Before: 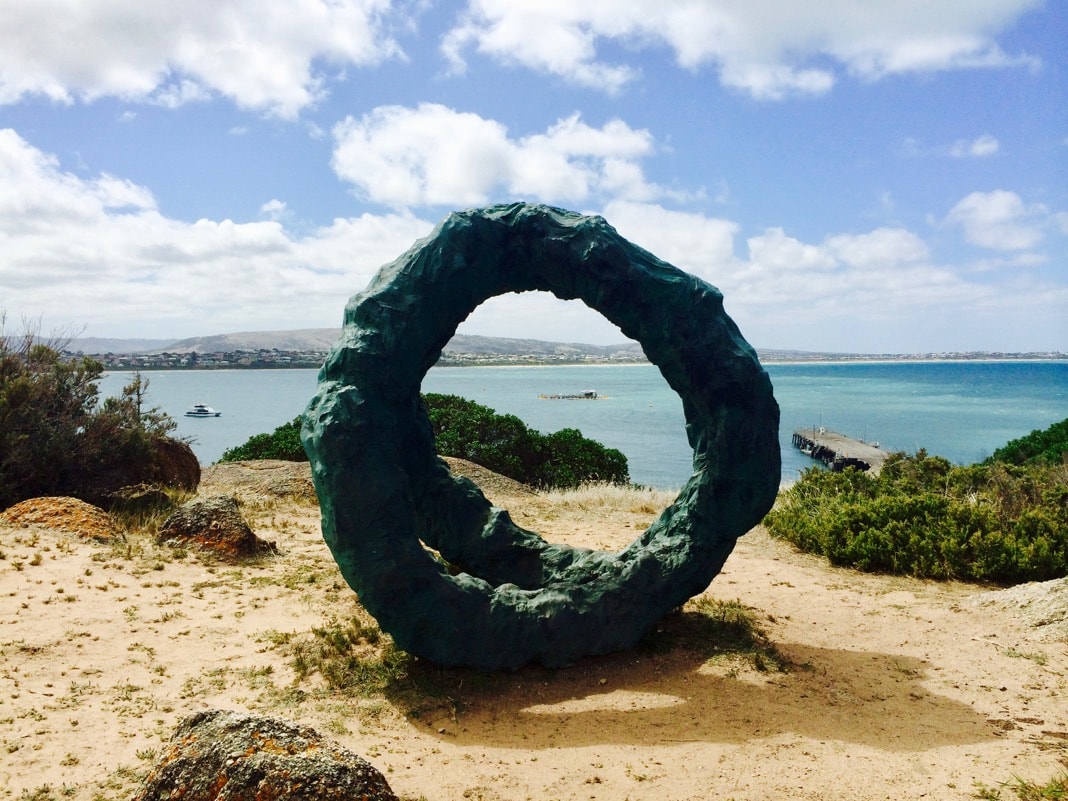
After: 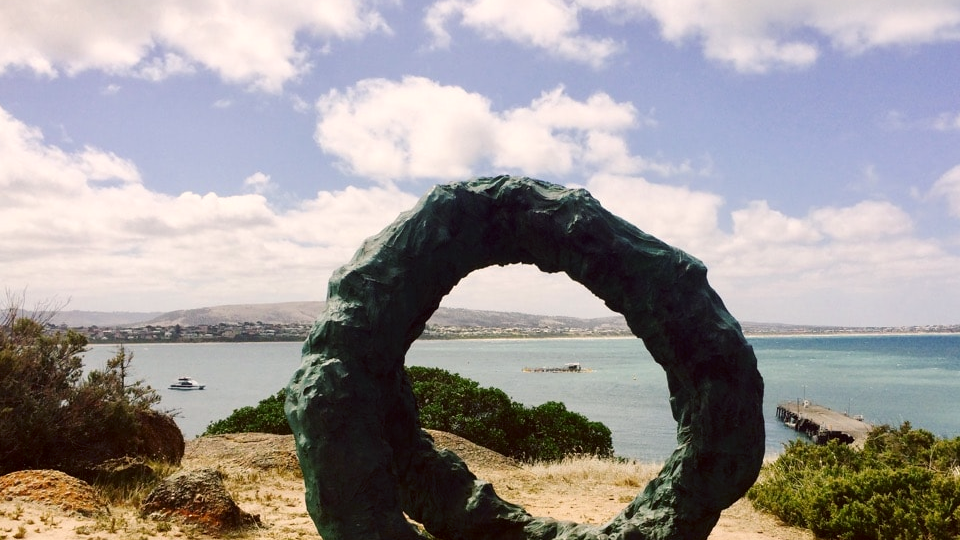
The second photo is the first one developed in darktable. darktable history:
crop: left 1.509%, top 3.452%, right 7.696%, bottom 28.452%
color correction: highlights a* 6.27, highlights b* 8.19, shadows a* 5.94, shadows b* 7.23, saturation 0.9
